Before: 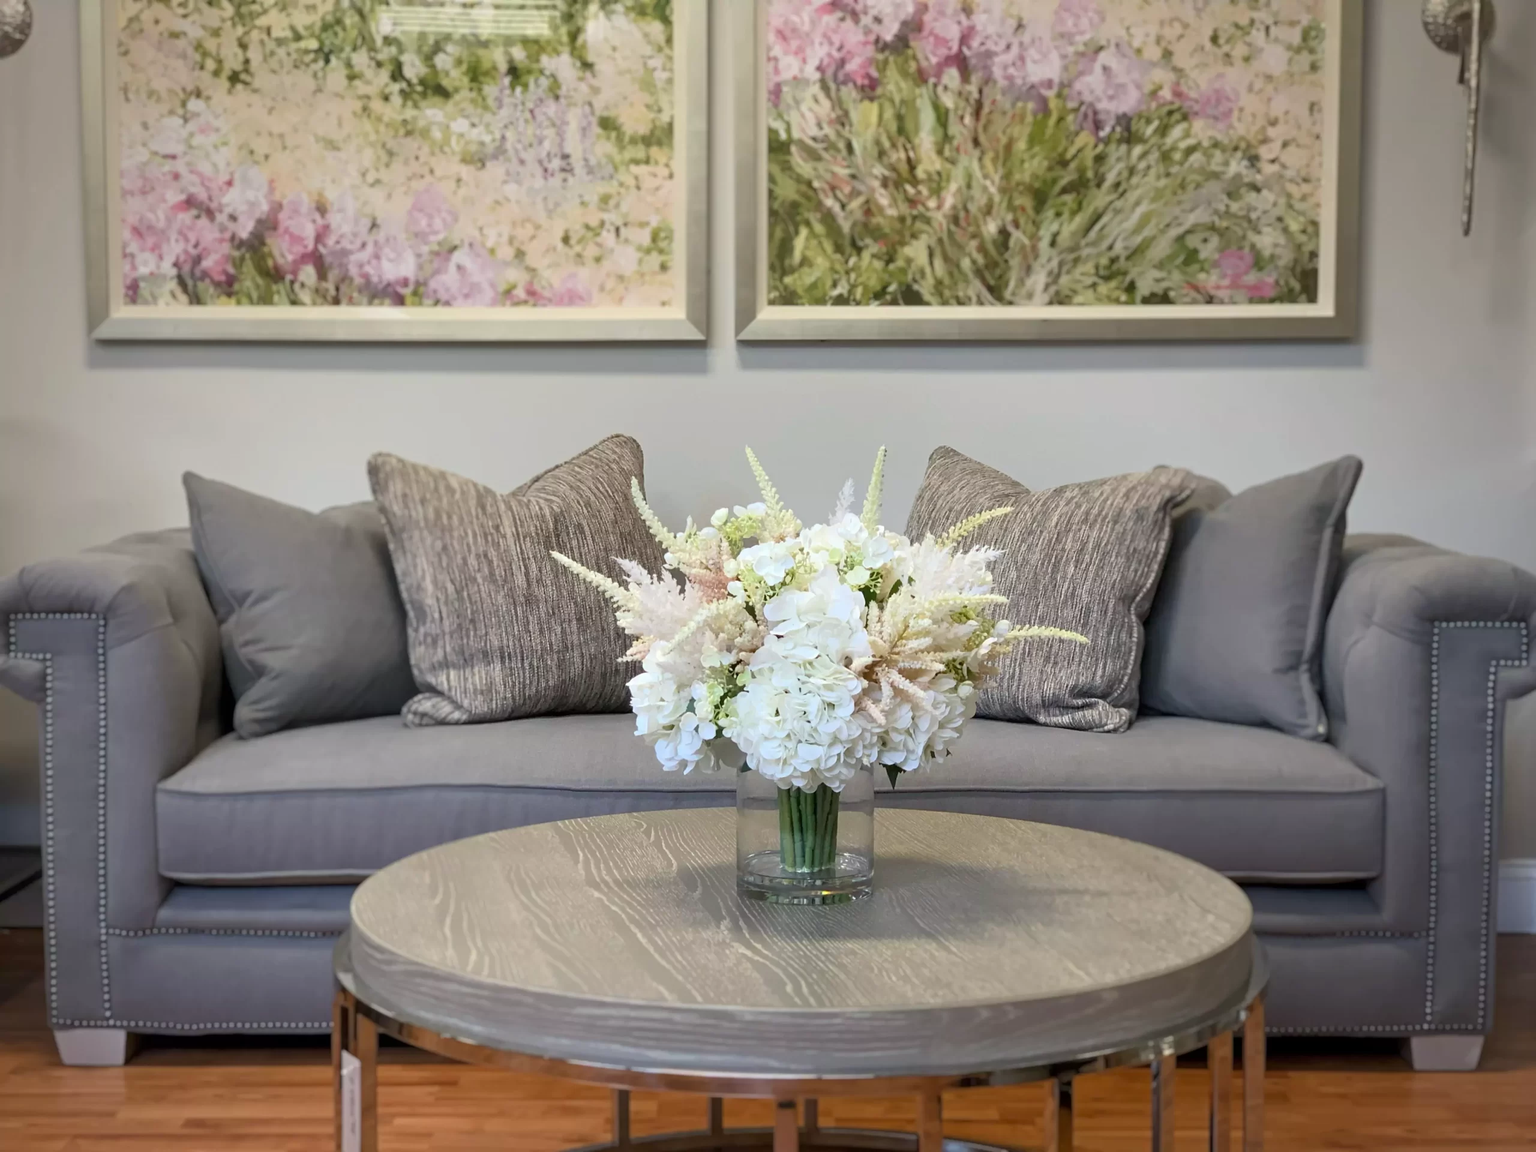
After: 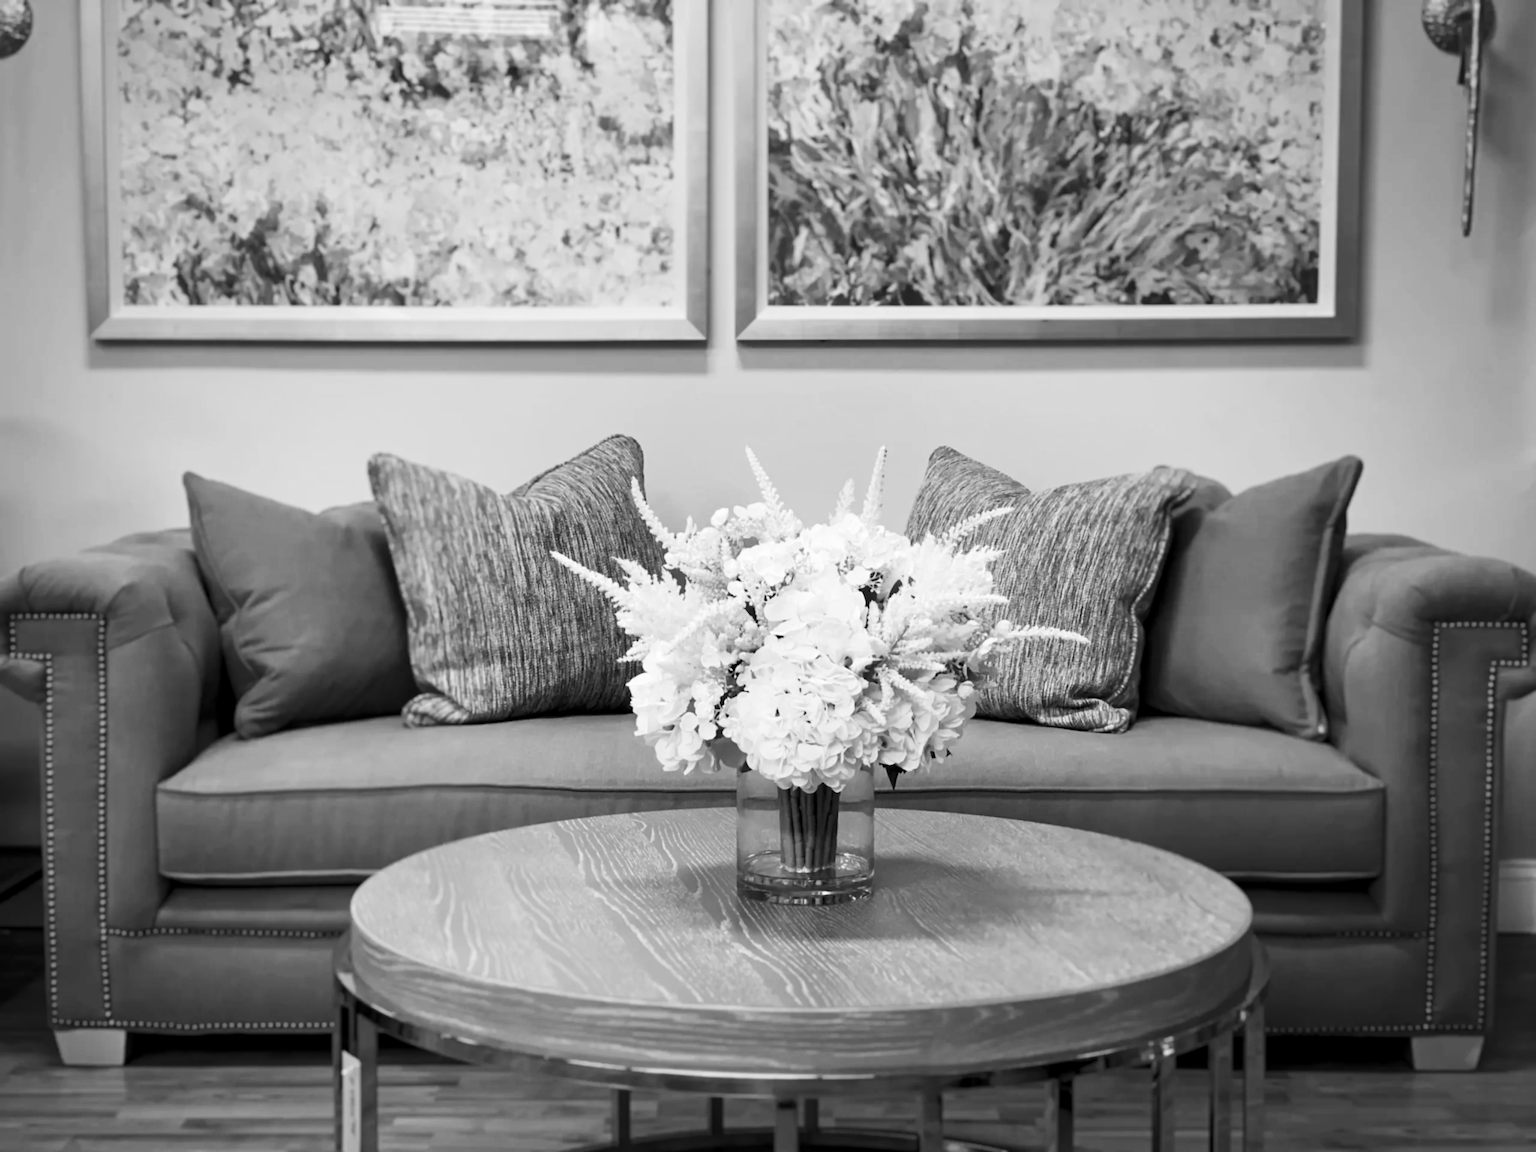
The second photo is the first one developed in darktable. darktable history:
lowpass: radius 0.76, contrast 1.56, saturation 0, unbound 0
exposure: black level correction 0.007, compensate highlight preservation false
